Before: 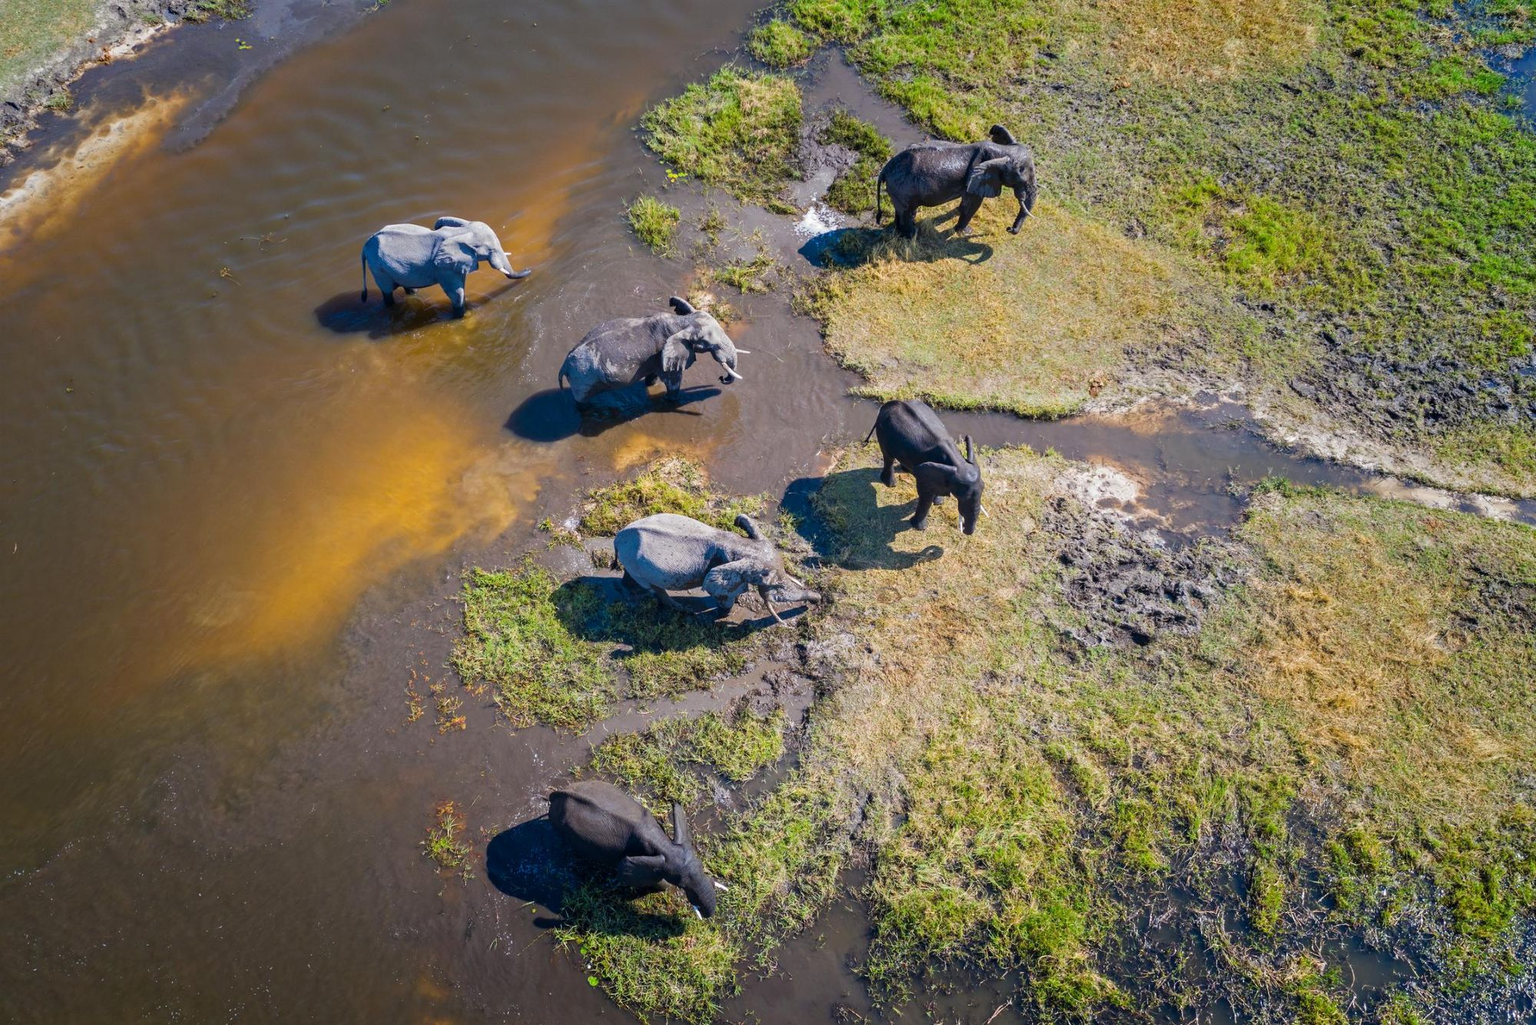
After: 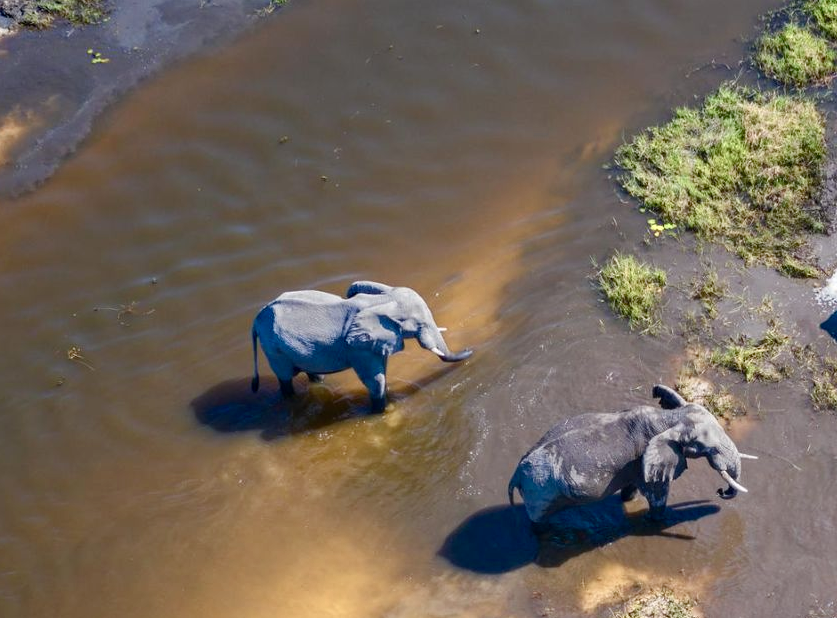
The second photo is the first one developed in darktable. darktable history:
crop and rotate: left 10.972%, top 0.087%, right 47.154%, bottom 53.555%
color balance rgb: perceptual saturation grading › global saturation -10.059%, perceptual saturation grading › highlights -27.423%, perceptual saturation grading › shadows 21.961%, global vibrance 15.811%, saturation formula JzAzBz (2021)
